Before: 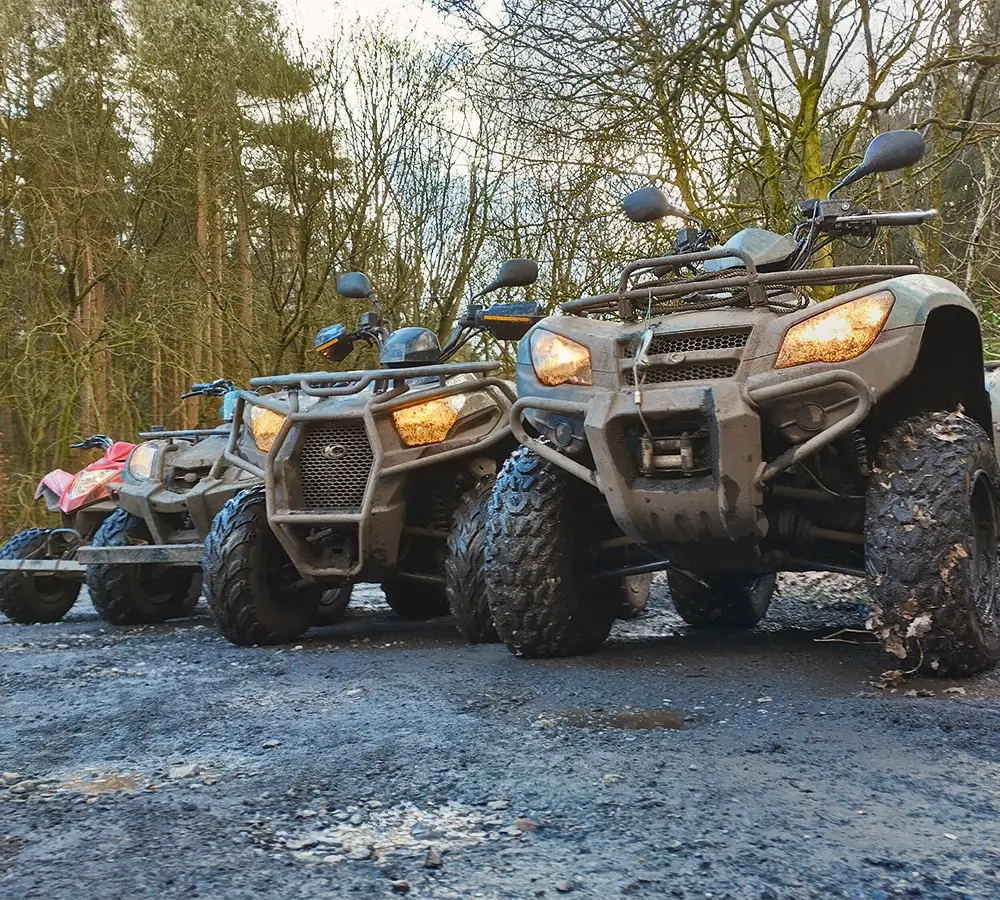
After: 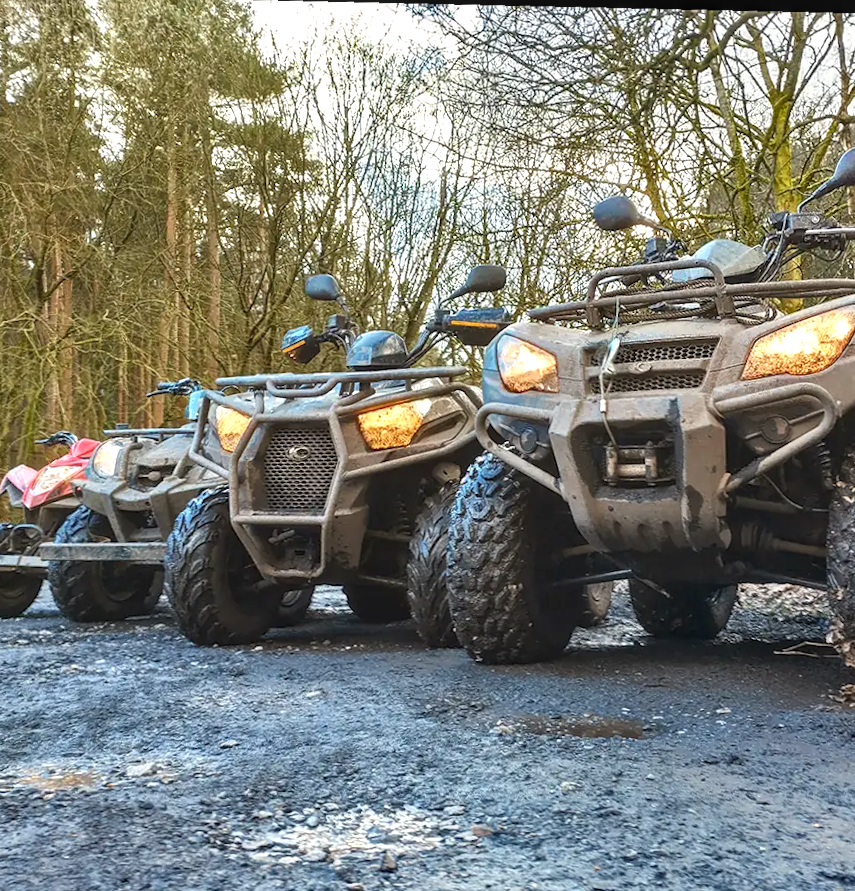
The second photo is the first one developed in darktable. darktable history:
local contrast: on, module defaults
crop and rotate: angle 1°, left 4.281%, top 0.642%, right 11.383%, bottom 2.486%
rotate and perspective: rotation 2.27°, automatic cropping off
exposure: black level correction 0, exposure 0.5 EV, compensate highlight preservation false
color correction: saturation 0.99
